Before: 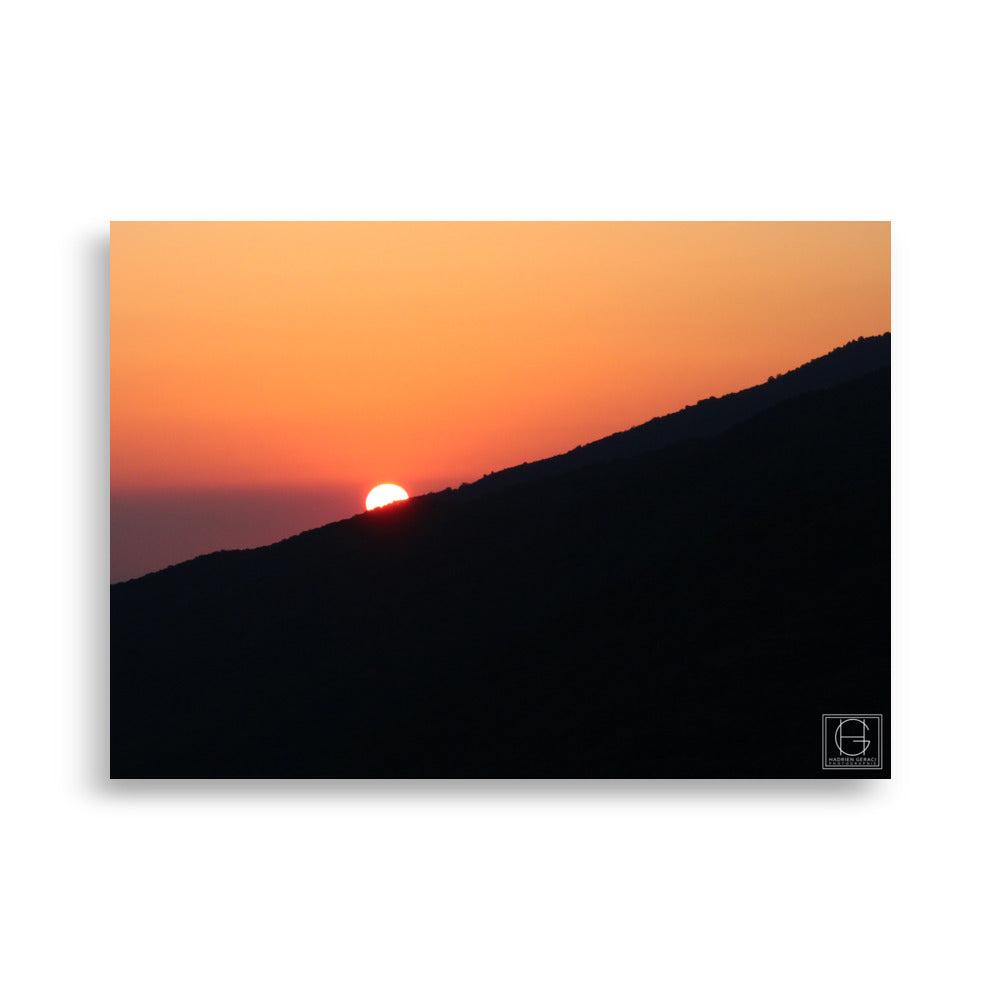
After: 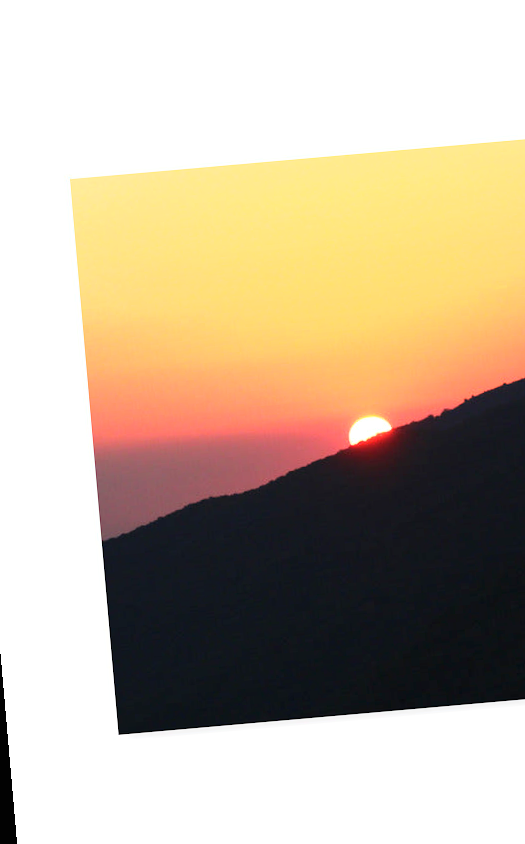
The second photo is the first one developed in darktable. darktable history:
crop: left 0.587%, right 45.588%, bottom 0.086%
fill light: on, module defaults
rotate and perspective: rotation -5°, crop left 0.05, crop right 0.952, crop top 0.11, crop bottom 0.89
exposure: black level correction 0, exposure 1.125 EV, compensate exposure bias true, compensate highlight preservation false
